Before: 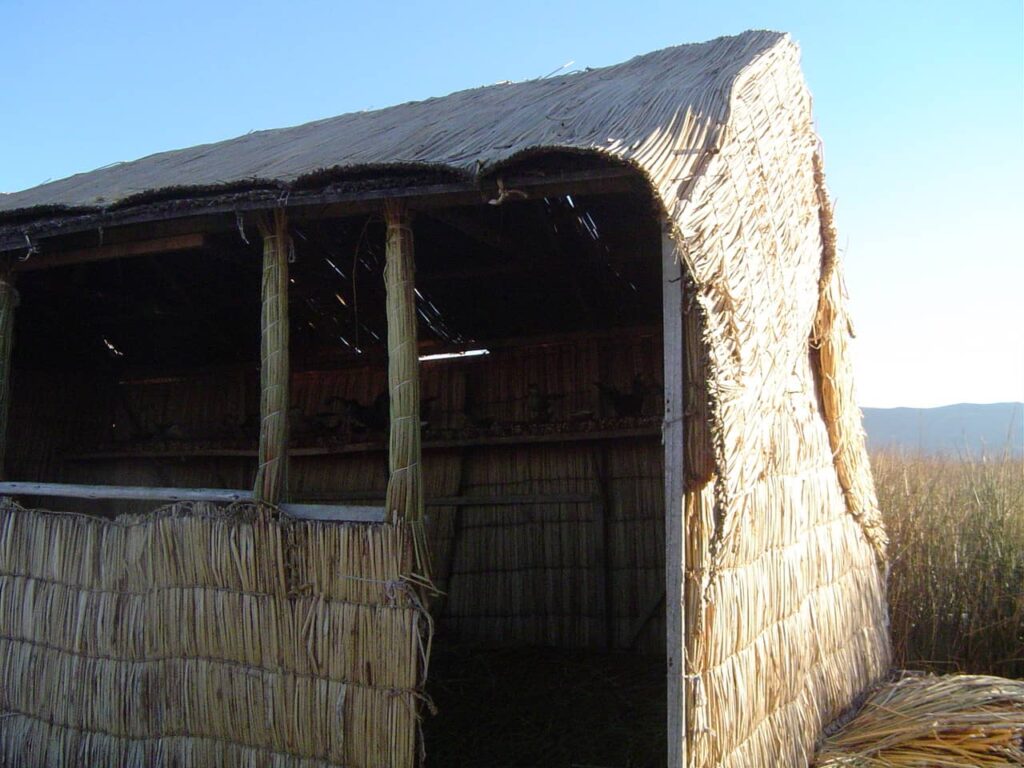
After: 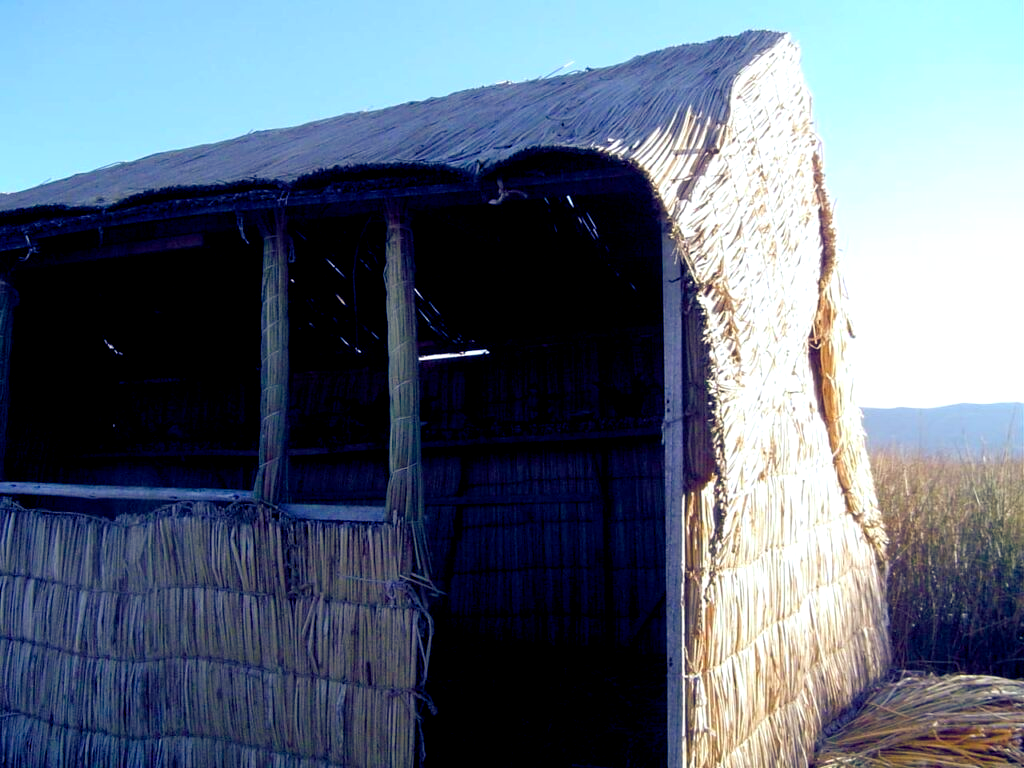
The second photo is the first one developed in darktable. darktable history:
color balance rgb: shadows lift › luminance -41.13%, shadows lift › chroma 14.13%, shadows lift › hue 260°, power › luminance -3.76%, power › chroma 0.56%, power › hue 40.37°, highlights gain › luminance 16.81%, highlights gain › chroma 2.94%, highlights gain › hue 260°, global offset › luminance -0.29%, global offset › chroma 0.31%, global offset › hue 260°, perceptual saturation grading › global saturation 20%, perceptual saturation grading › highlights -13.92%, perceptual saturation grading › shadows 50%
